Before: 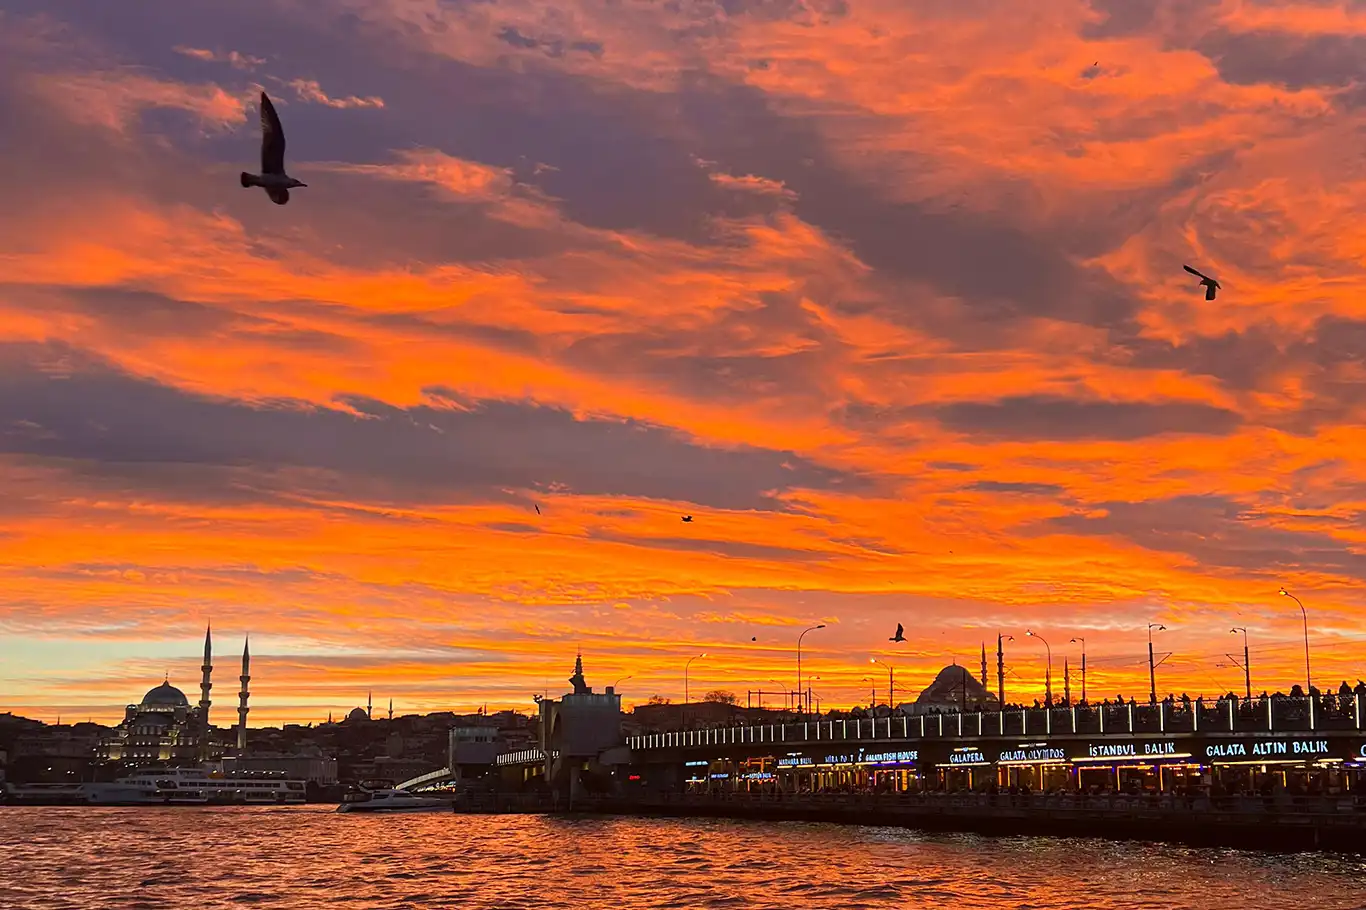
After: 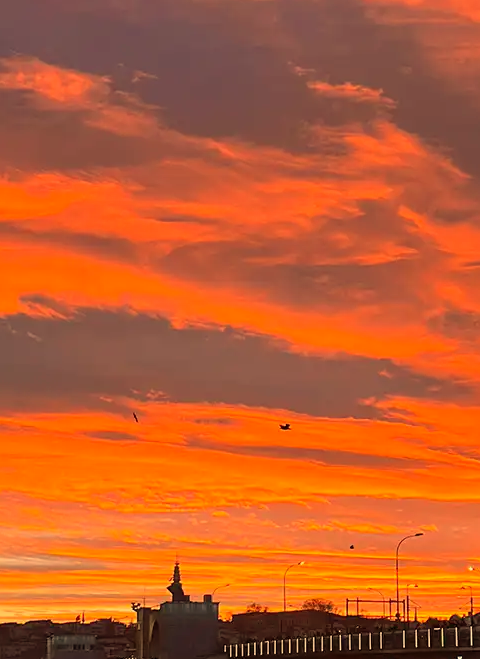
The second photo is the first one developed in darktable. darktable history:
shadows and highlights: shadows 25, white point adjustment -3, highlights -30
exposure: compensate highlight preservation false
crop and rotate: left 29.476%, top 10.214%, right 35.32%, bottom 17.333%
white balance: red 1.138, green 0.996, blue 0.812
